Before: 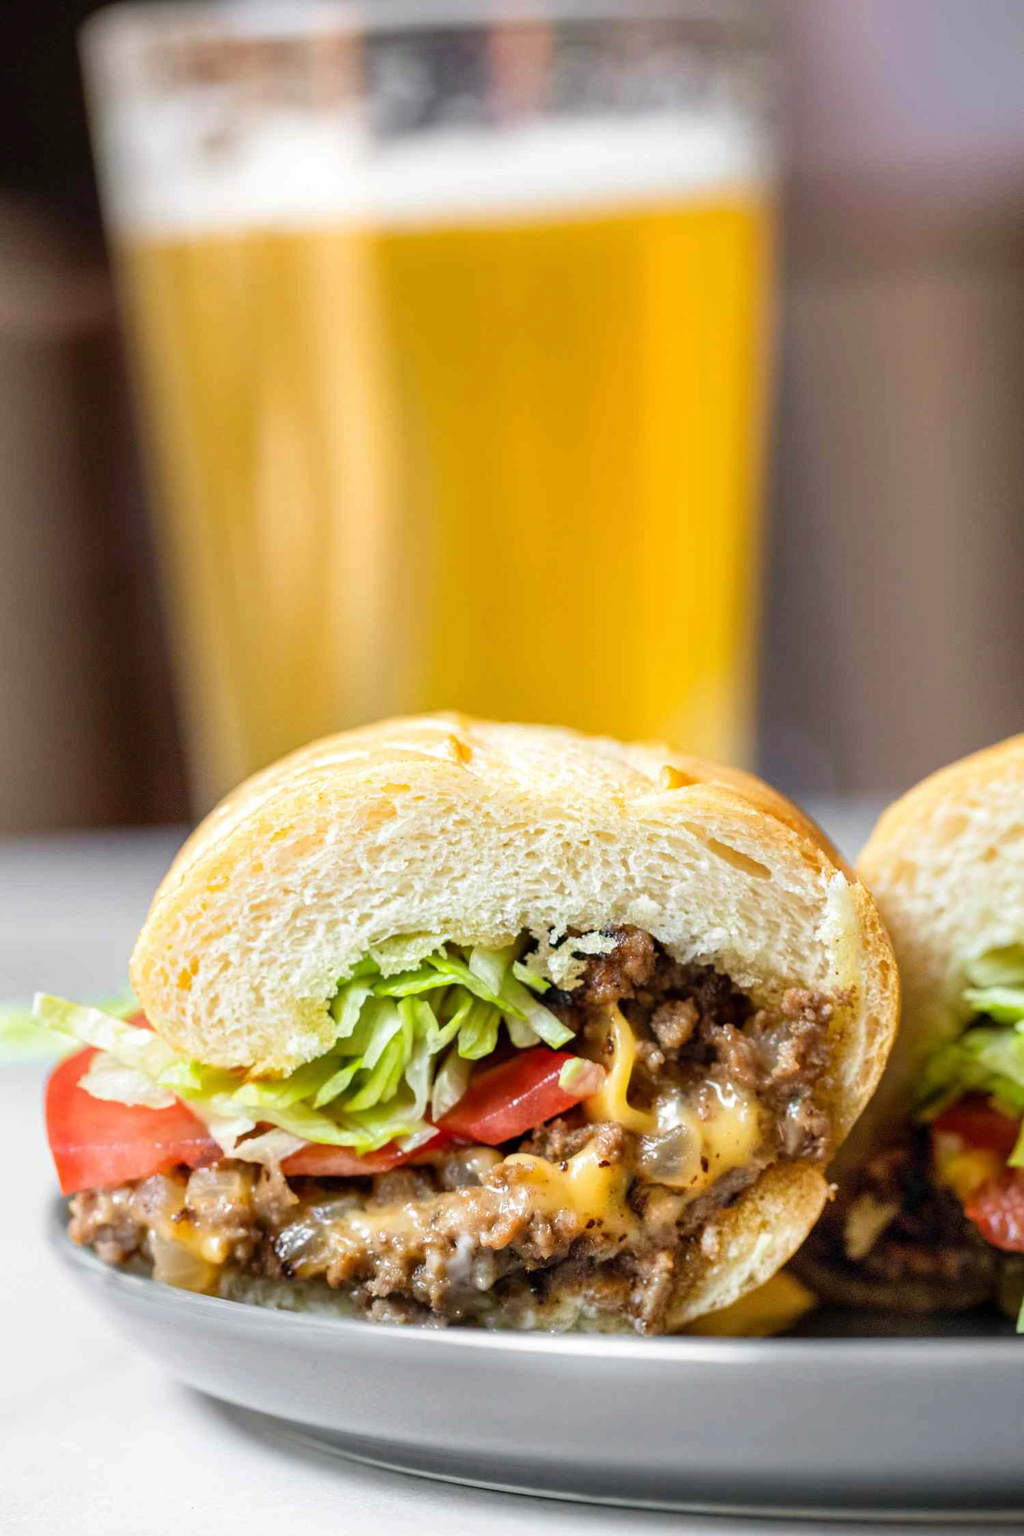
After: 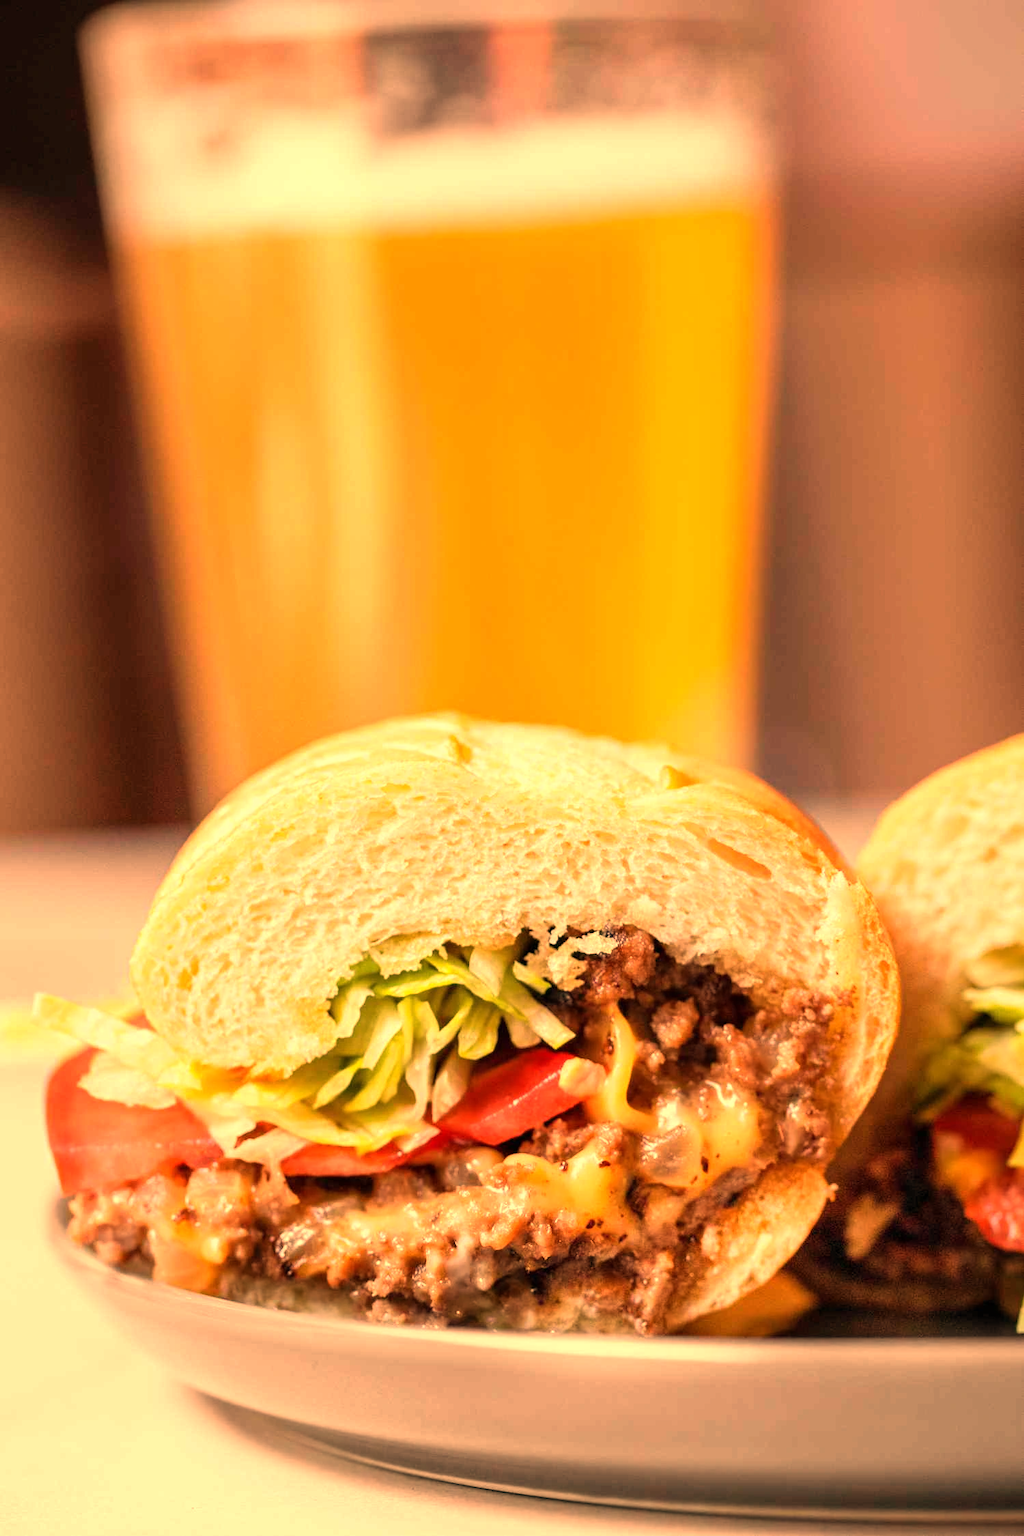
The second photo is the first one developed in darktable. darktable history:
white balance: red 1.467, blue 0.684
